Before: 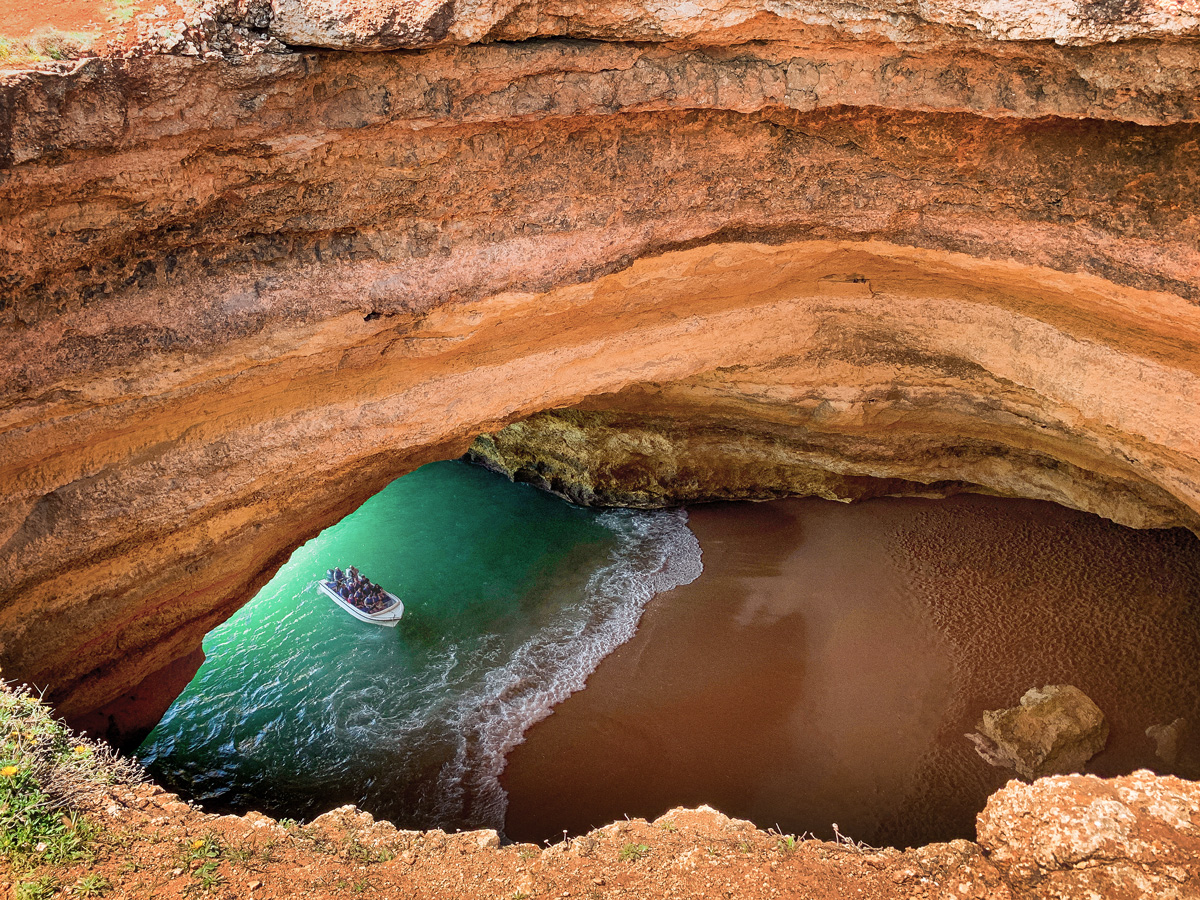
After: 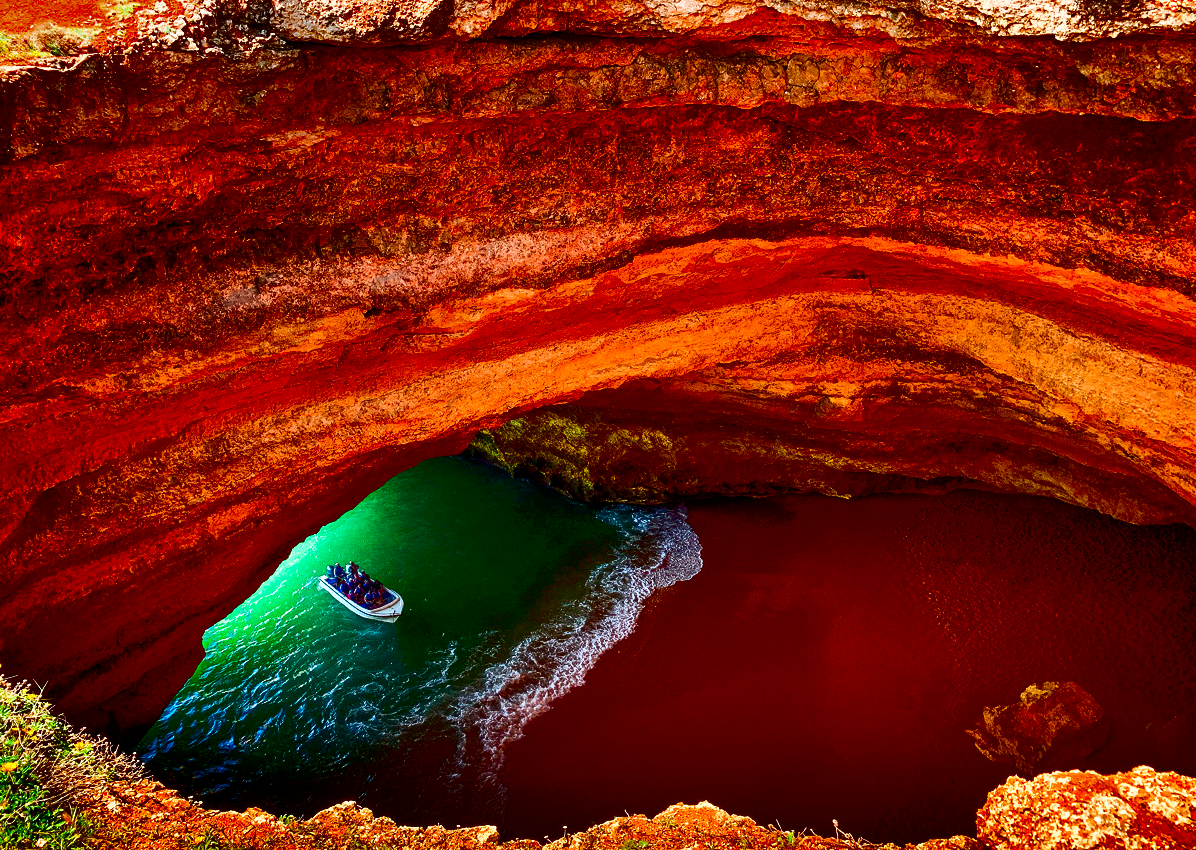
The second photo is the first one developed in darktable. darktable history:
exposure: exposure 0.4 EV, compensate highlight preservation false
contrast brightness saturation: brightness -1, saturation 1
shadows and highlights: low approximation 0.01, soften with gaussian
crop: top 0.448%, right 0.264%, bottom 5.045%
